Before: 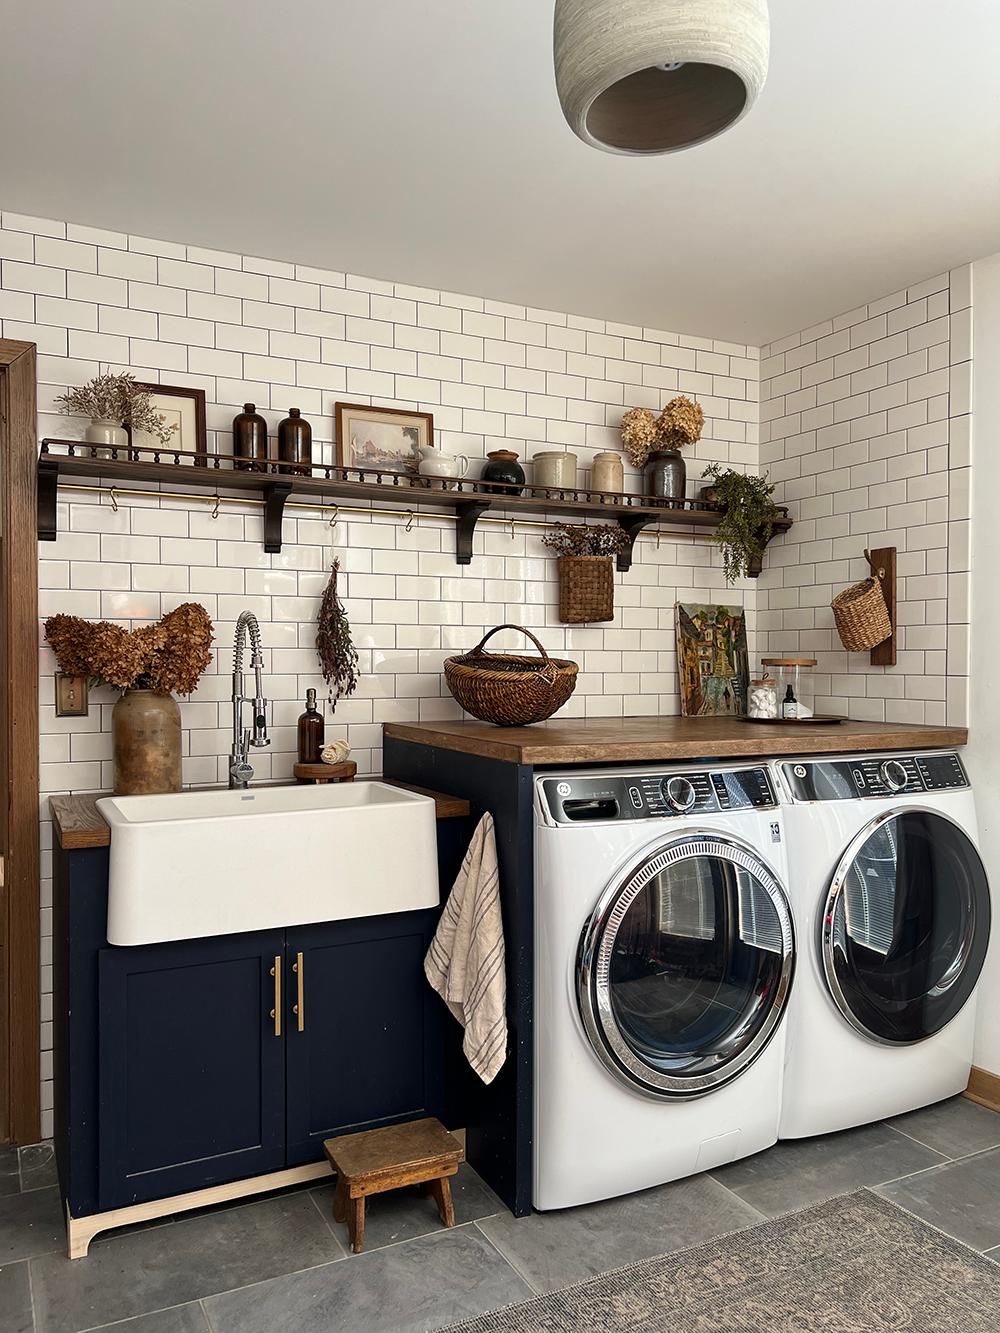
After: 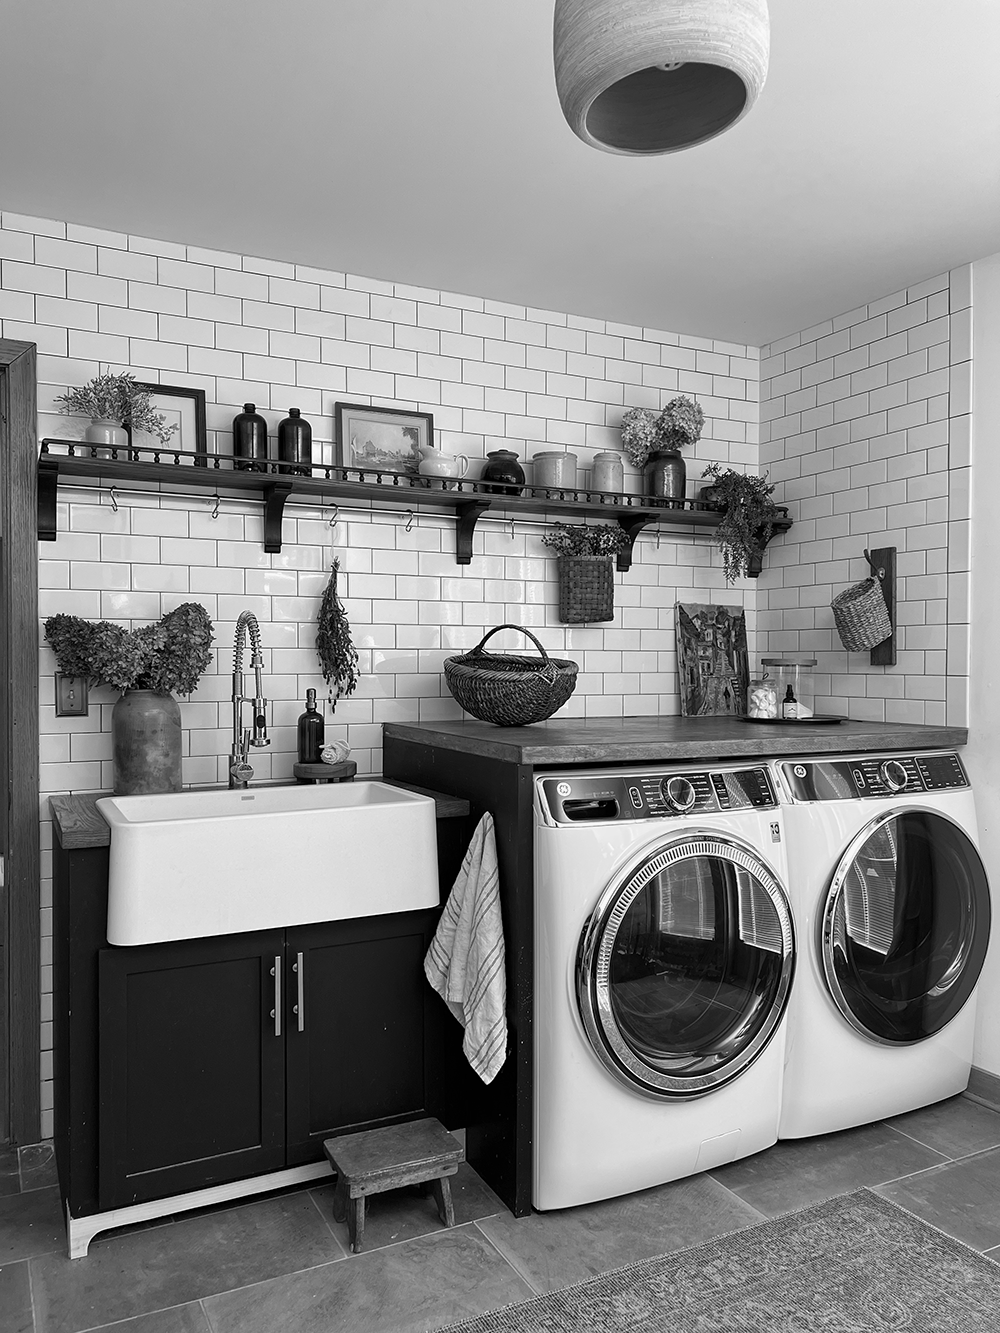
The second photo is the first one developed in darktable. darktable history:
monochrome: a 32, b 64, size 2.3
shadows and highlights: shadows 25, highlights -25
